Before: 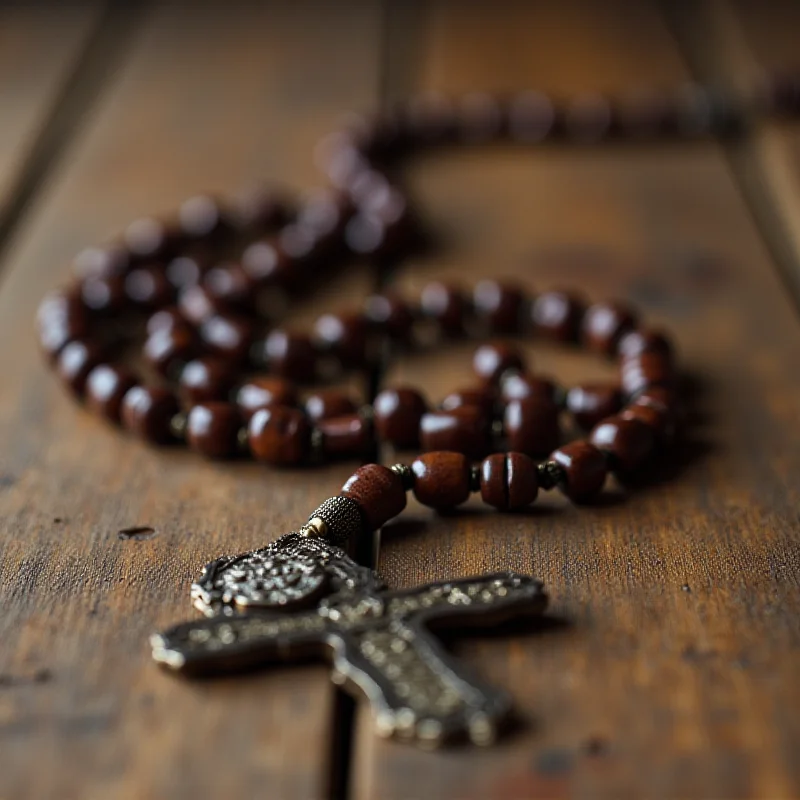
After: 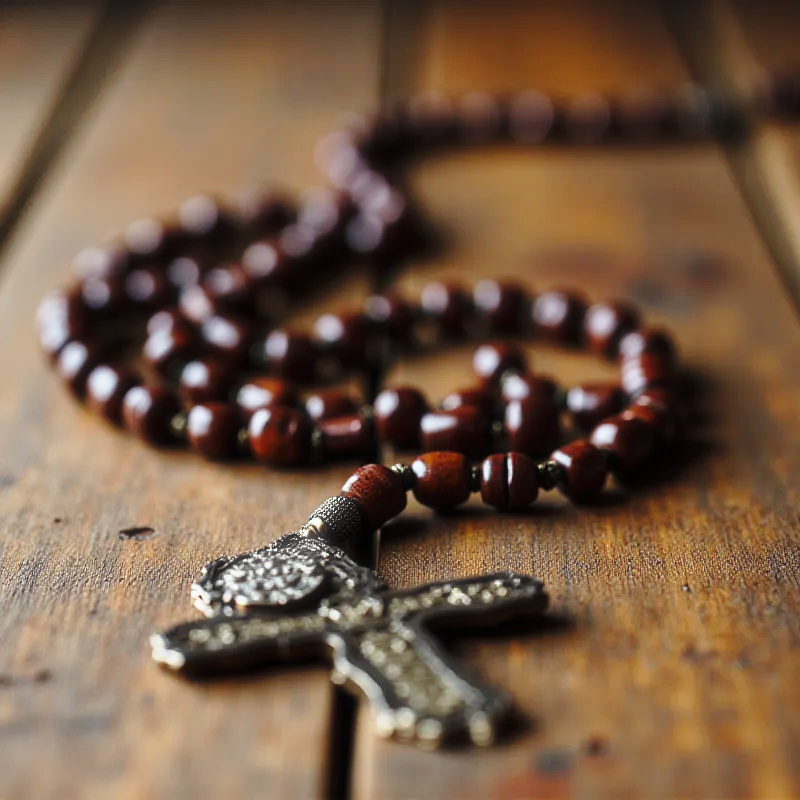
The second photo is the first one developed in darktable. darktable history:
base curve: curves: ch0 [(0, 0) (0.028, 0.03) (0.121, 0.232) (0.46, 0.748) (0.859, 0.968) (1, 1)], preserve colors none
haze removal: strength -0.1, adaptive false
